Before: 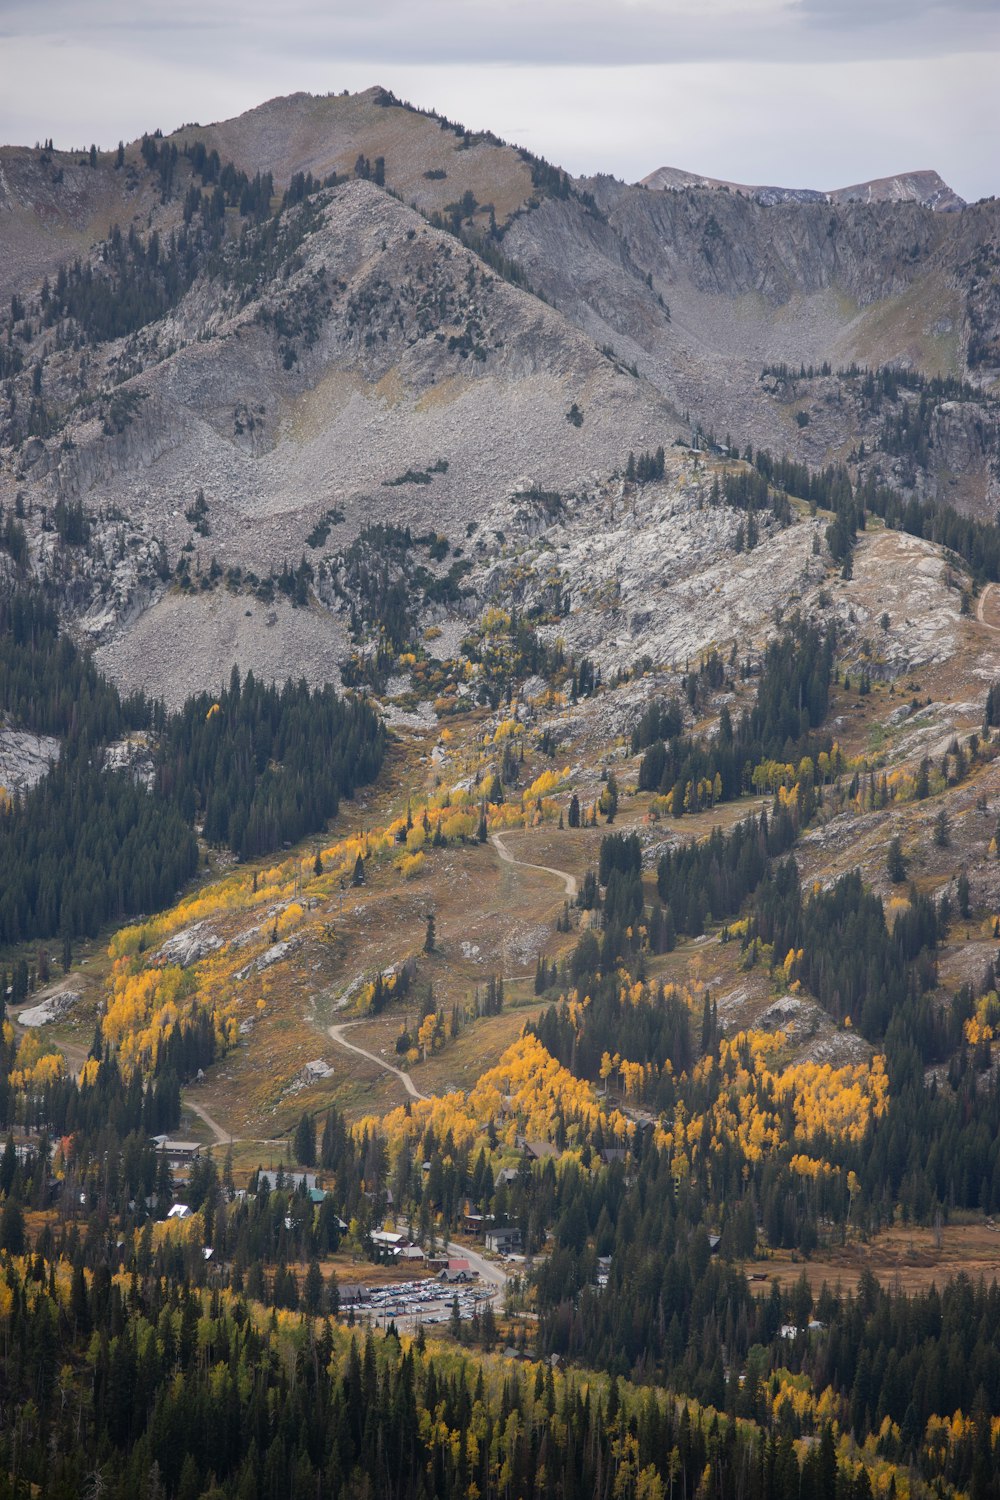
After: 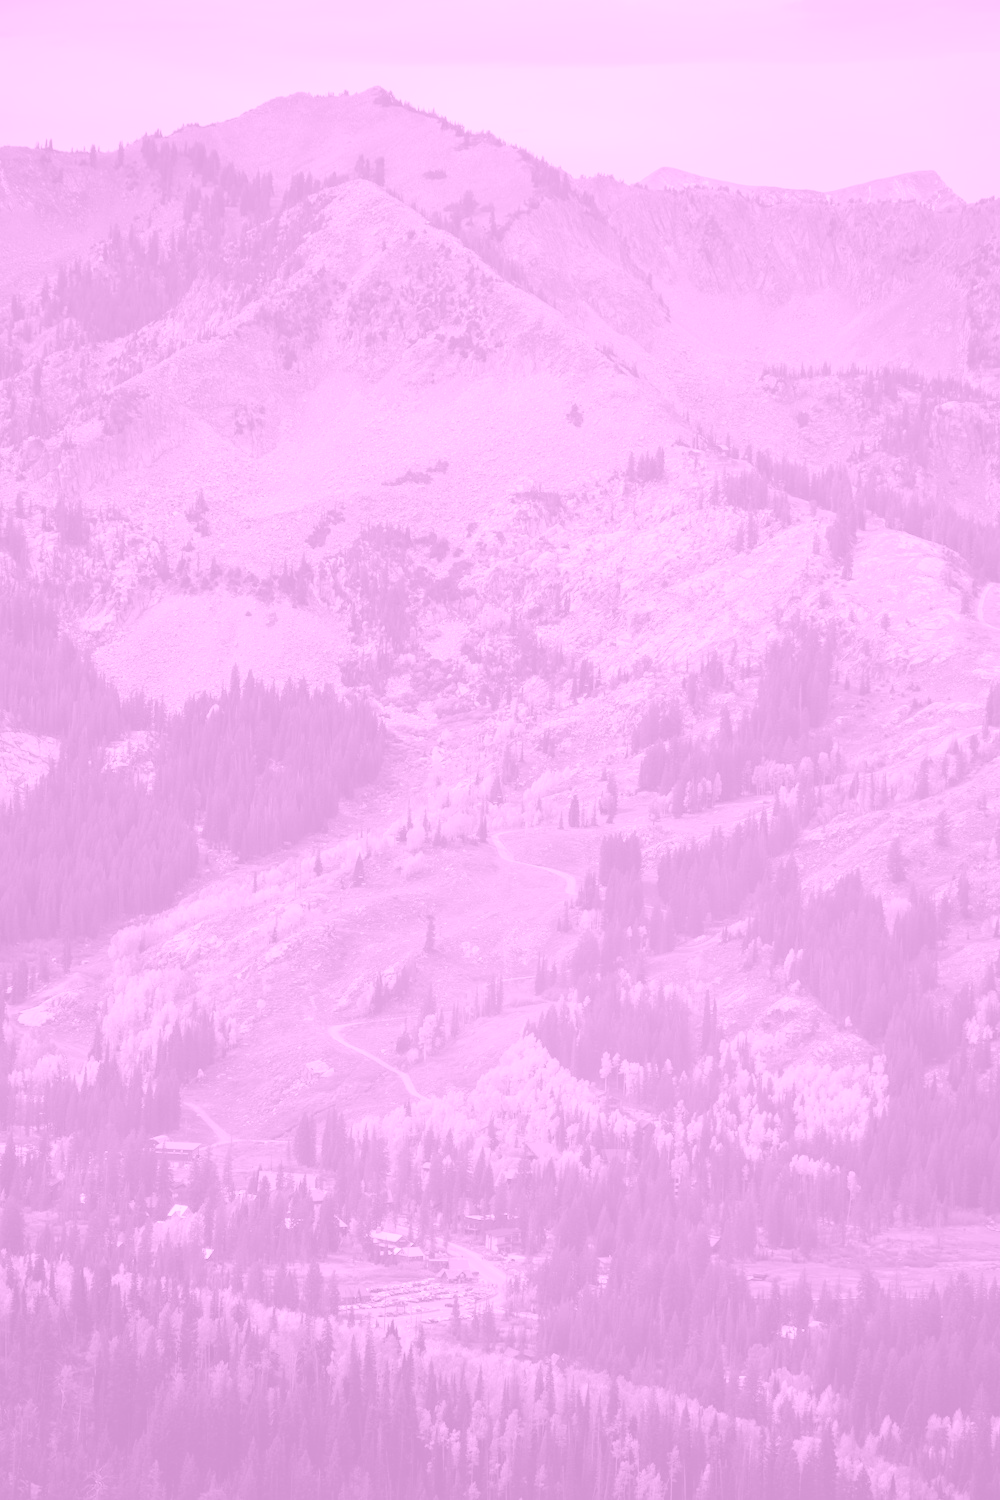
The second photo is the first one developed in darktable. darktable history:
colorize: hue 331.2°, saturation 75%, source mix 30.28%, lightness 70.52%, version 1
